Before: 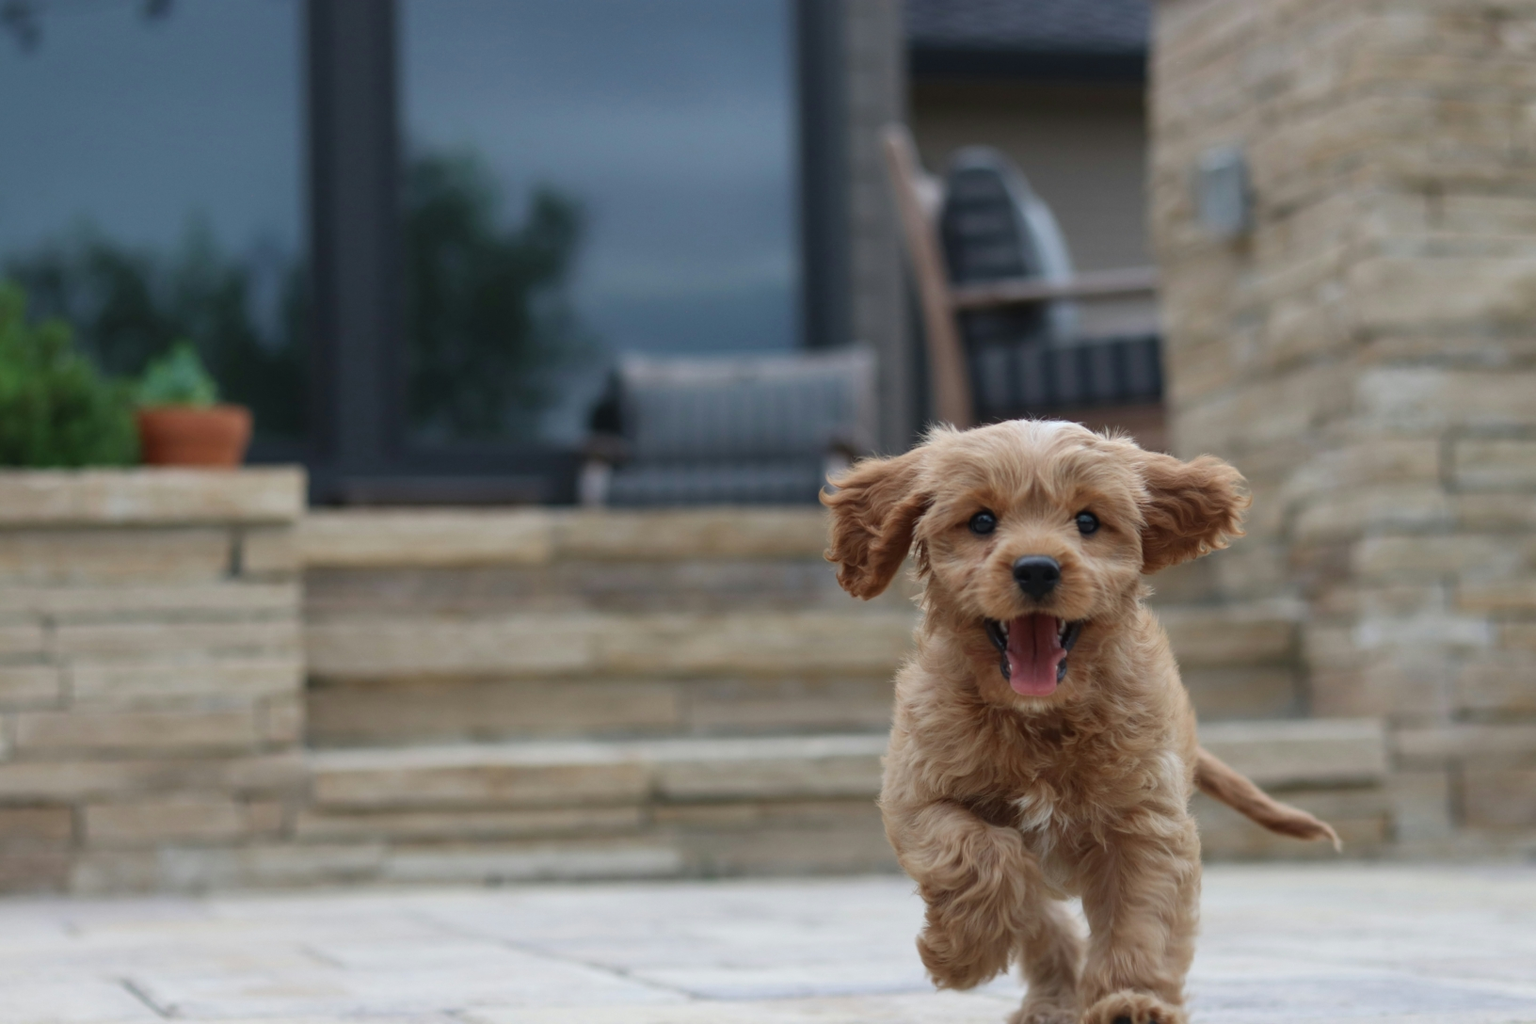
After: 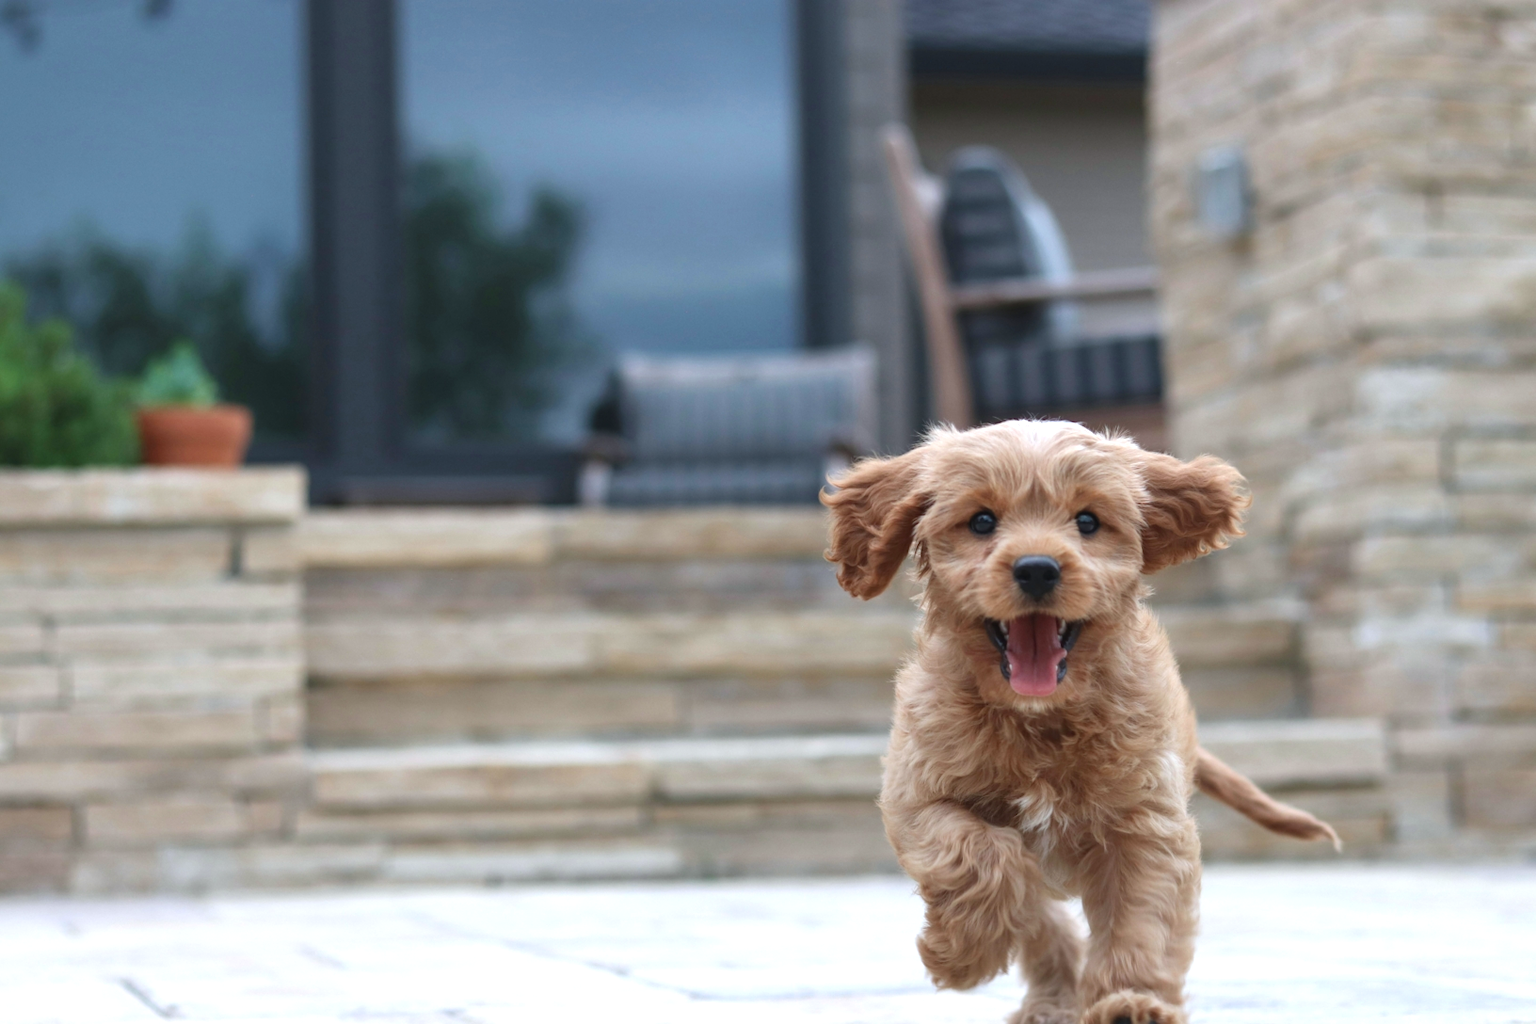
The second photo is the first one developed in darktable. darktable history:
exposure: black level correction 0, exposure 0.7 EV, compensate exposure bias true, compensate highlight preservation false
color correction: highlights a* -0.137, highlights b* -5.91, shadows a* -0.137, shadows b* -0.137
